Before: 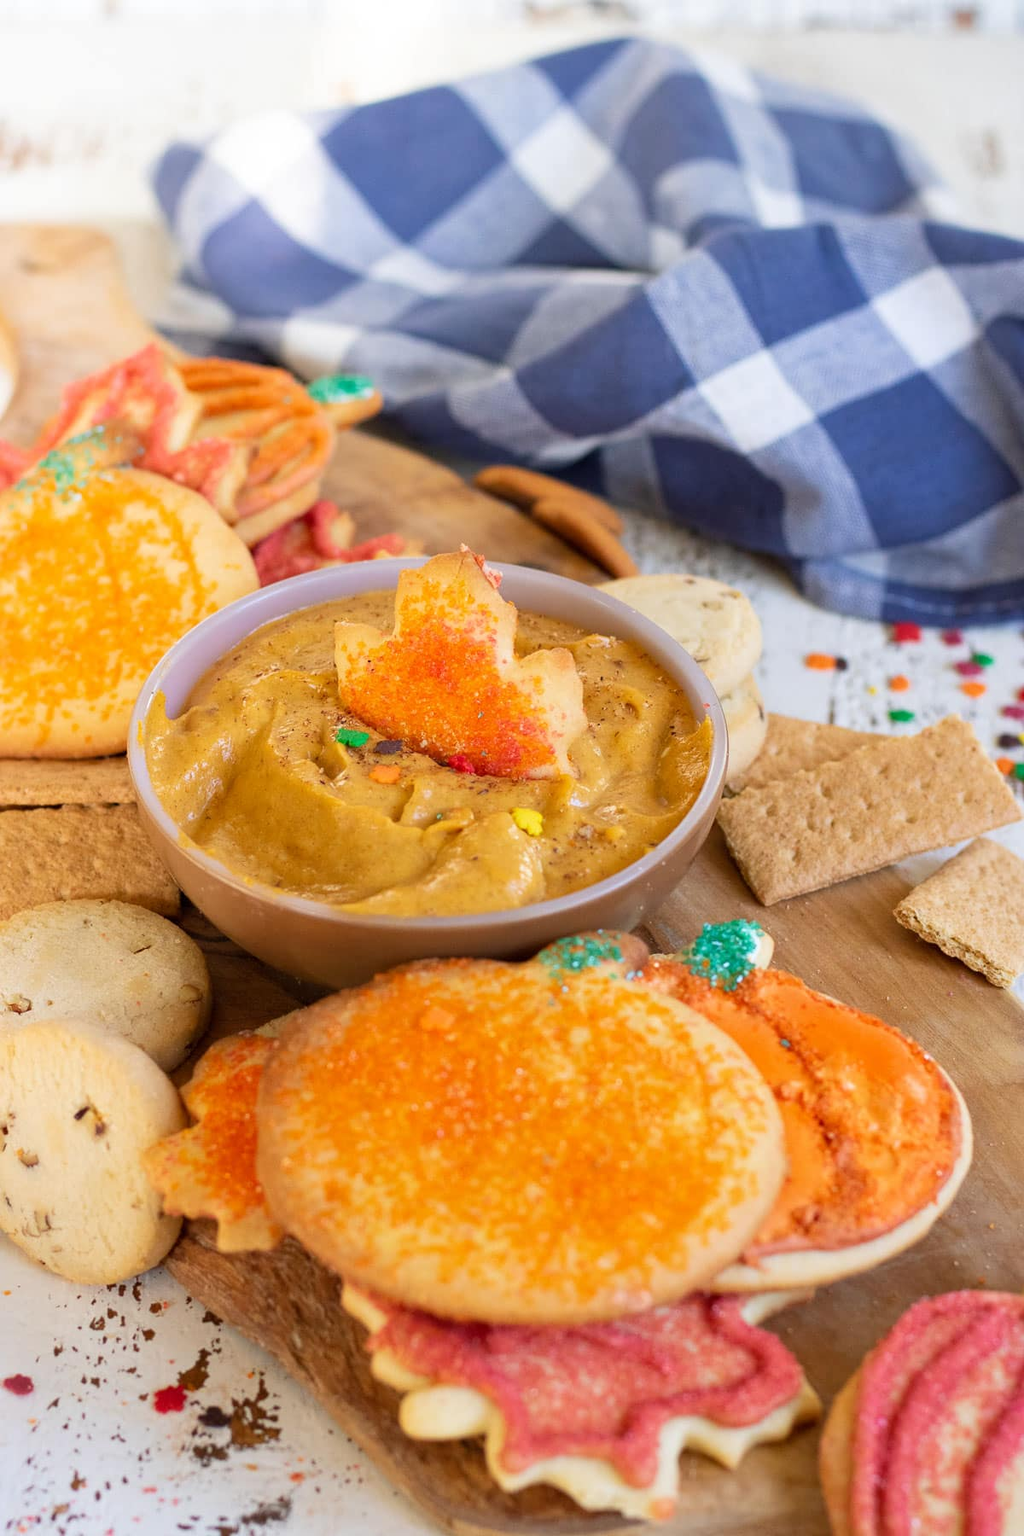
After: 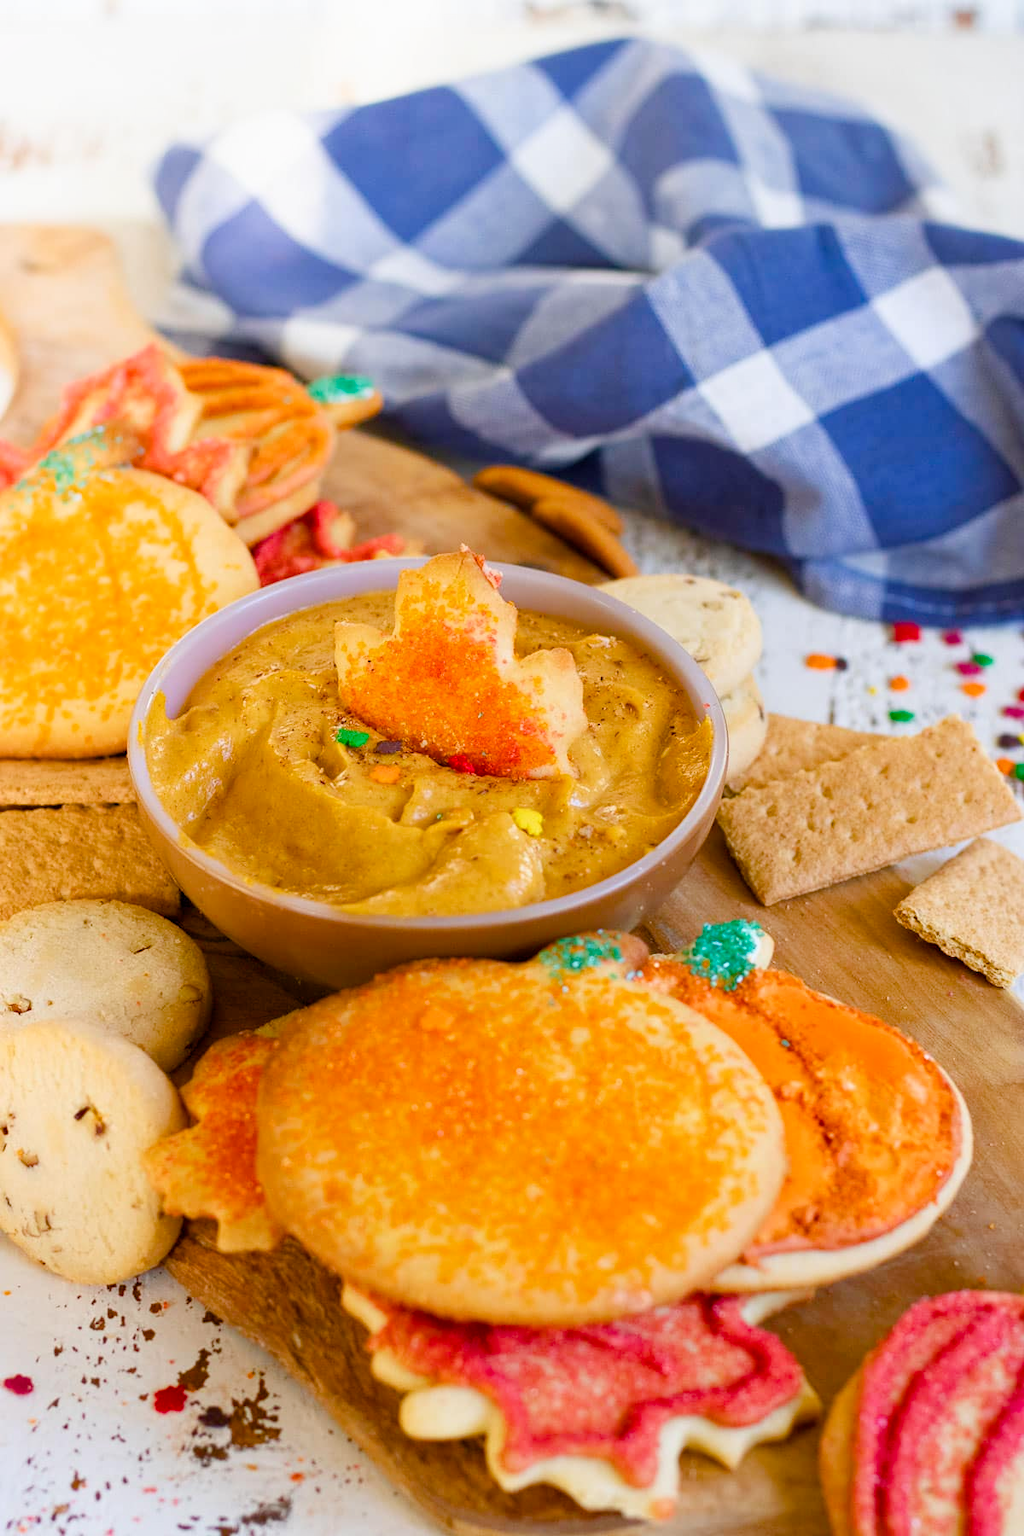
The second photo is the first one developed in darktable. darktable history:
color balance rgb: perceptual saturation grading › global saturation 24.206%, perceptual saturation grading › highlights -24.309%, perceptual saturation grading › mid-tones 24.223%, perceptual saturation grading › shadows 39.669%, perceptual brilliance grading › global brilliance 1.625%, perceptual brilliance grading › highlights -3.532%, global vibrance 9.367%
shadows and highlights: shadows 0.678, highlights 38.93
